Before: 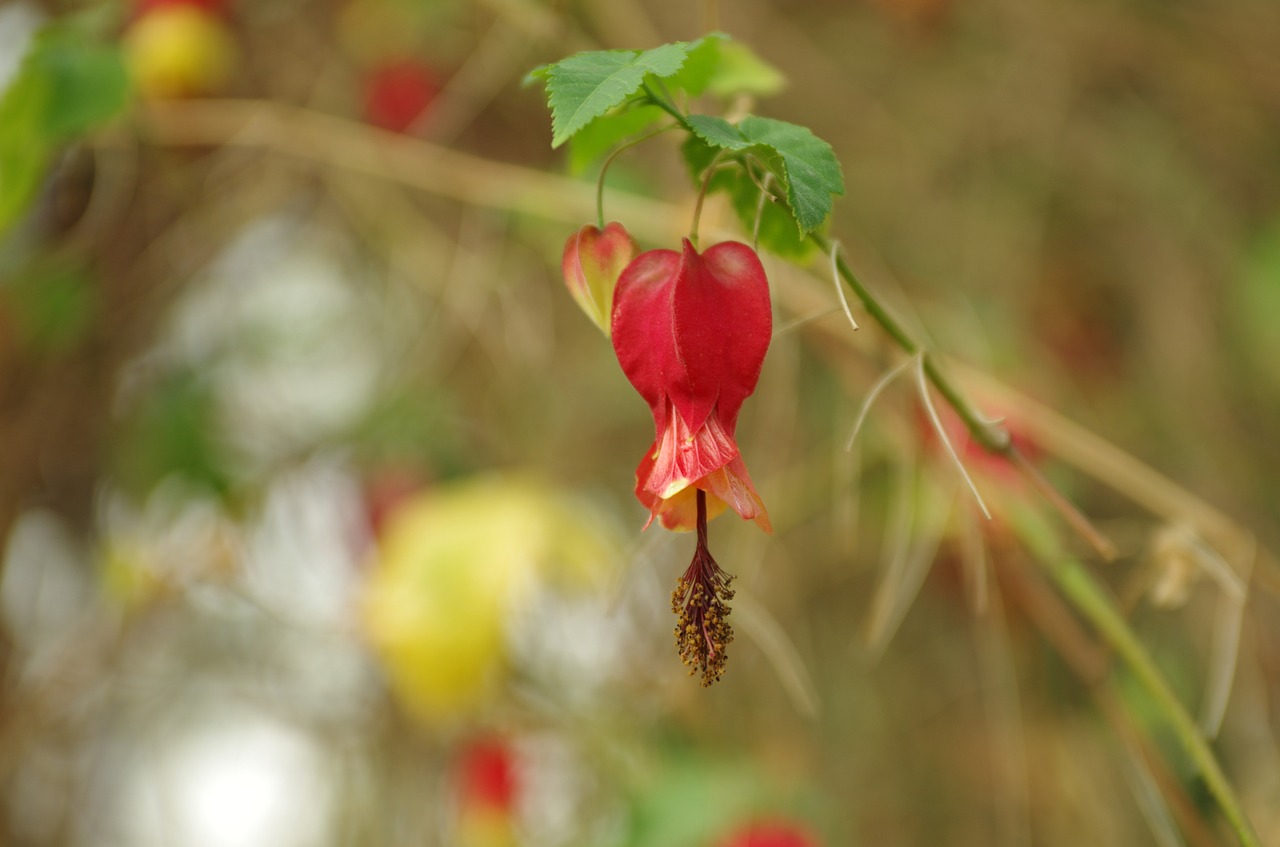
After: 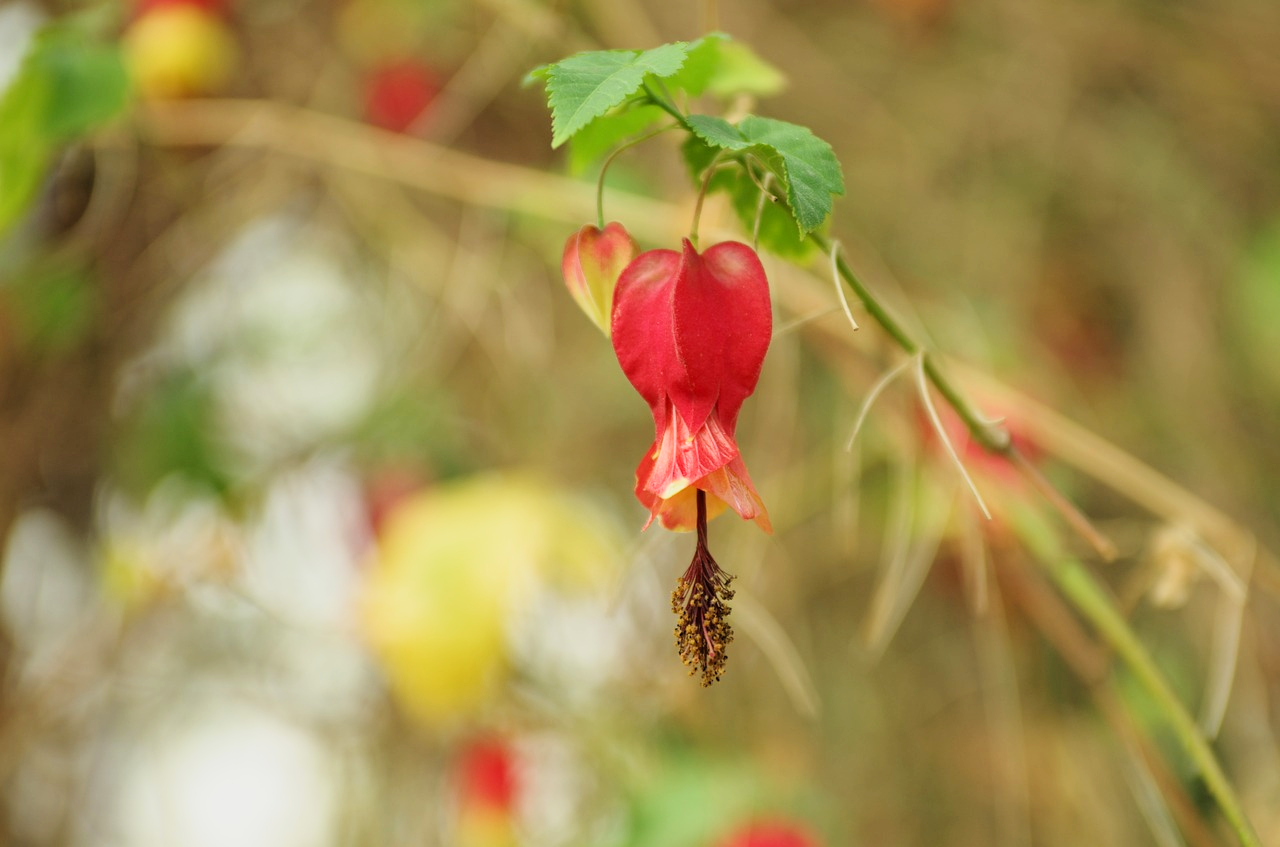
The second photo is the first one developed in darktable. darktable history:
filmic rgb: black relative exposure -11.88 EV, white relative exposure 5.43 EV, threshold 3 EV, hardness 4.49, latitude 50%, contrast 1.14, color science v5 (2021), contrast in shadows safe, contrast in highlights safe, enable highlight reconstruction true
exposure: black level correction 0.001, exposure 0.5 EV, compensate exposure bias true, compensate highlight preservation false
